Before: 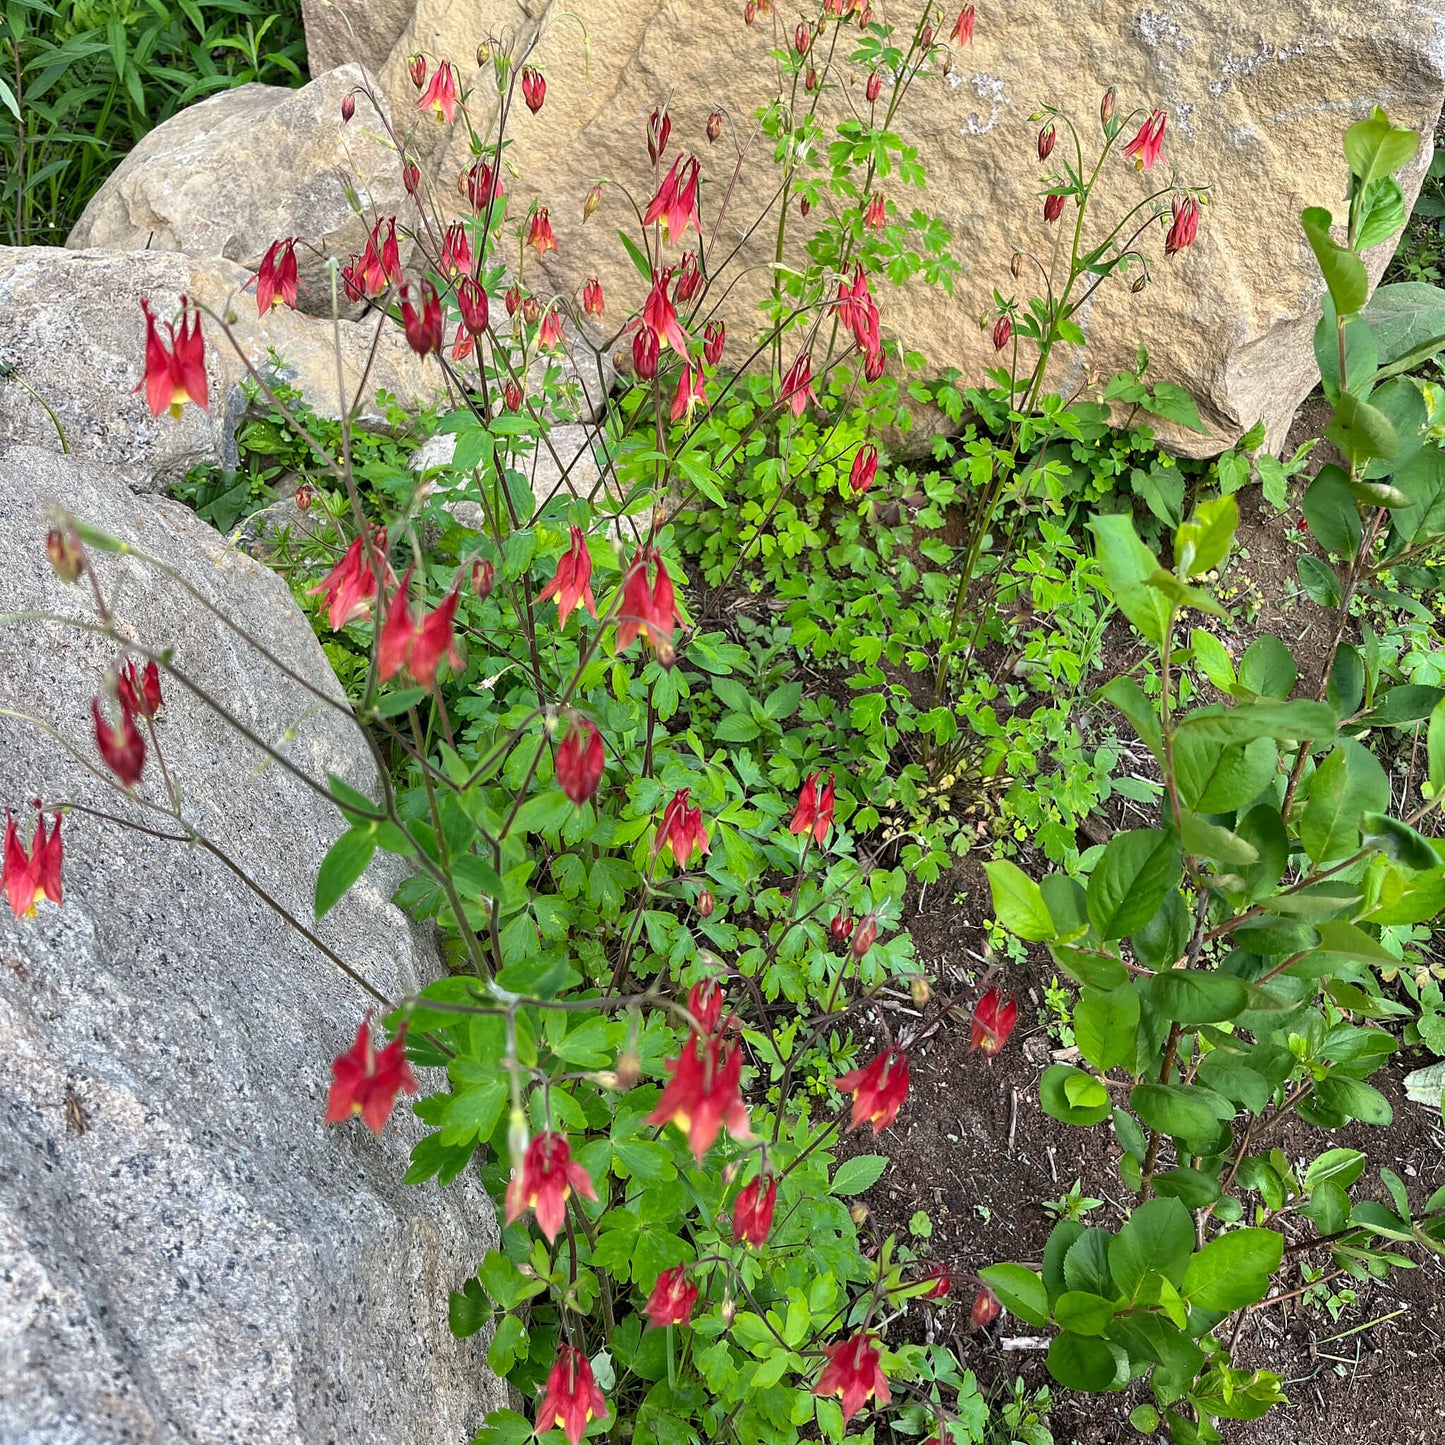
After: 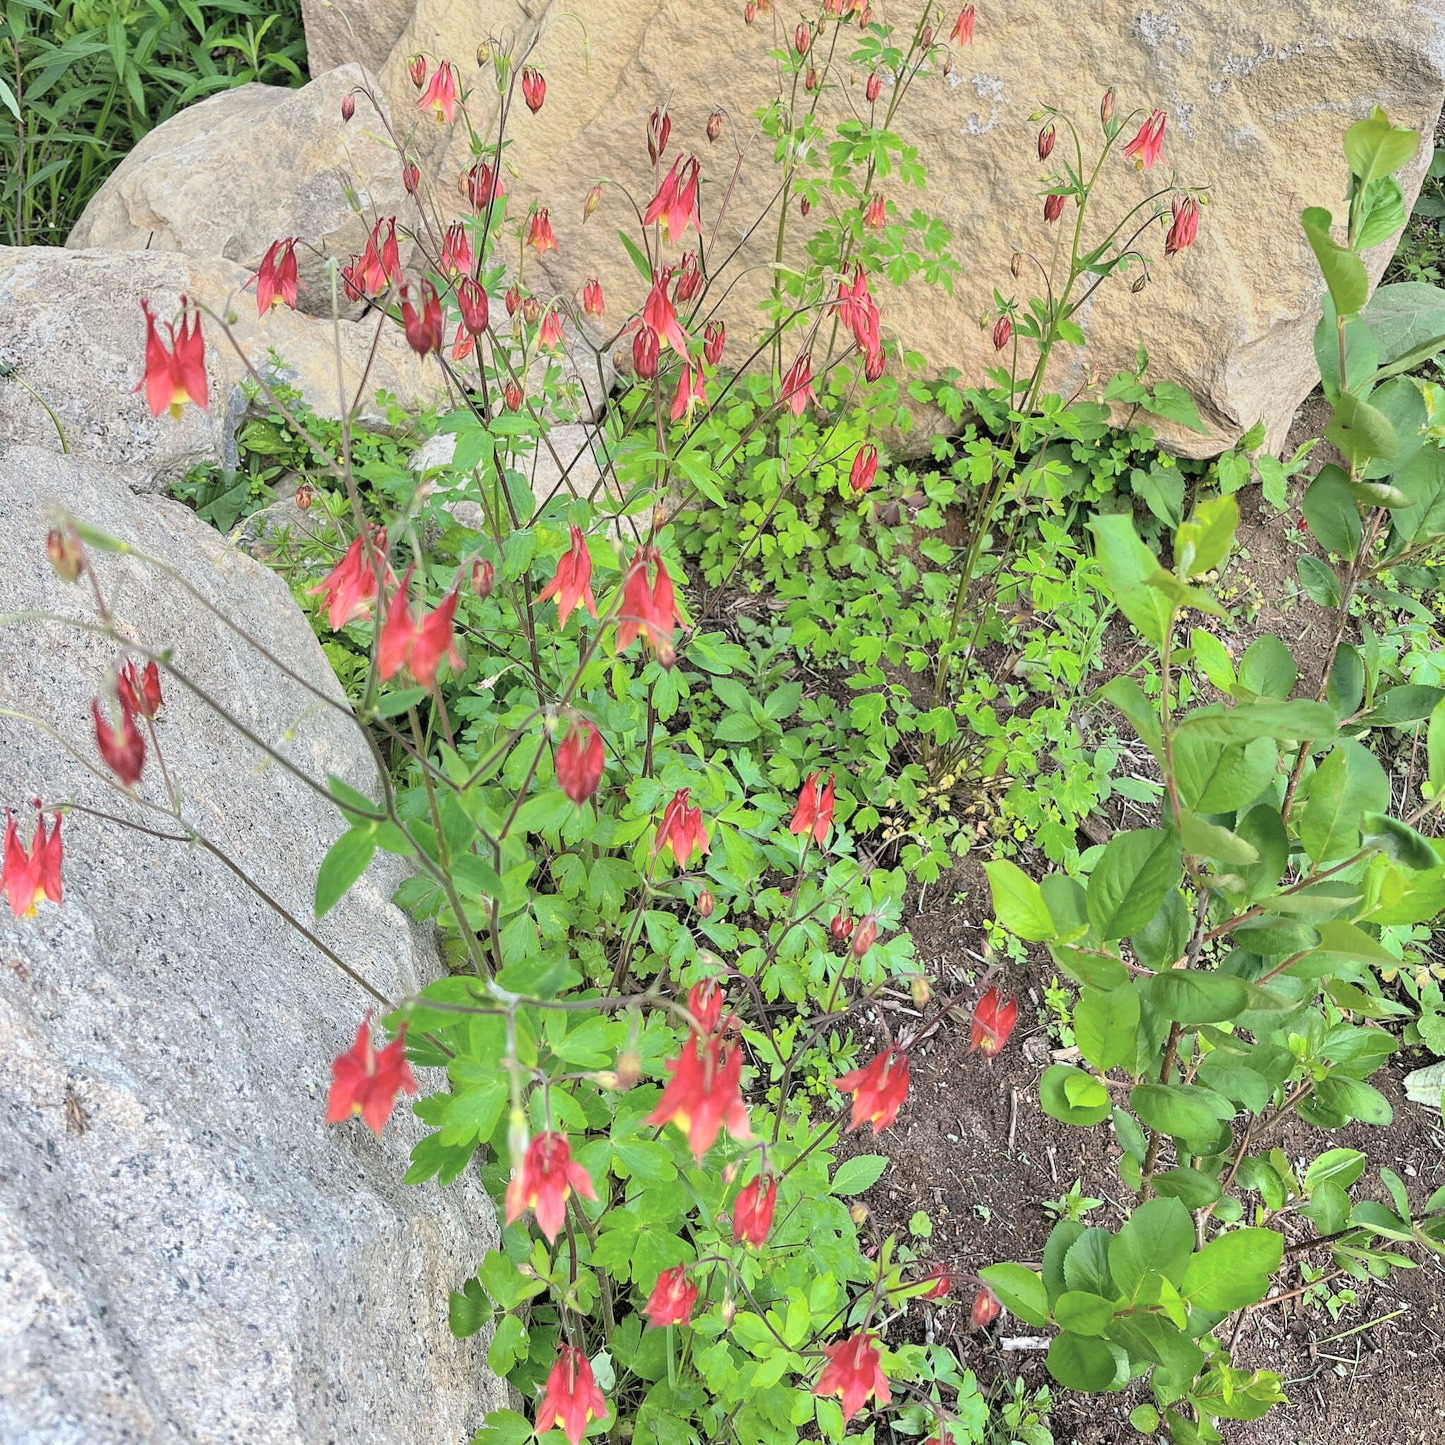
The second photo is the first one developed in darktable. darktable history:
global tonemap: drago (0.7, 100)
graduated density: on, module defaults
